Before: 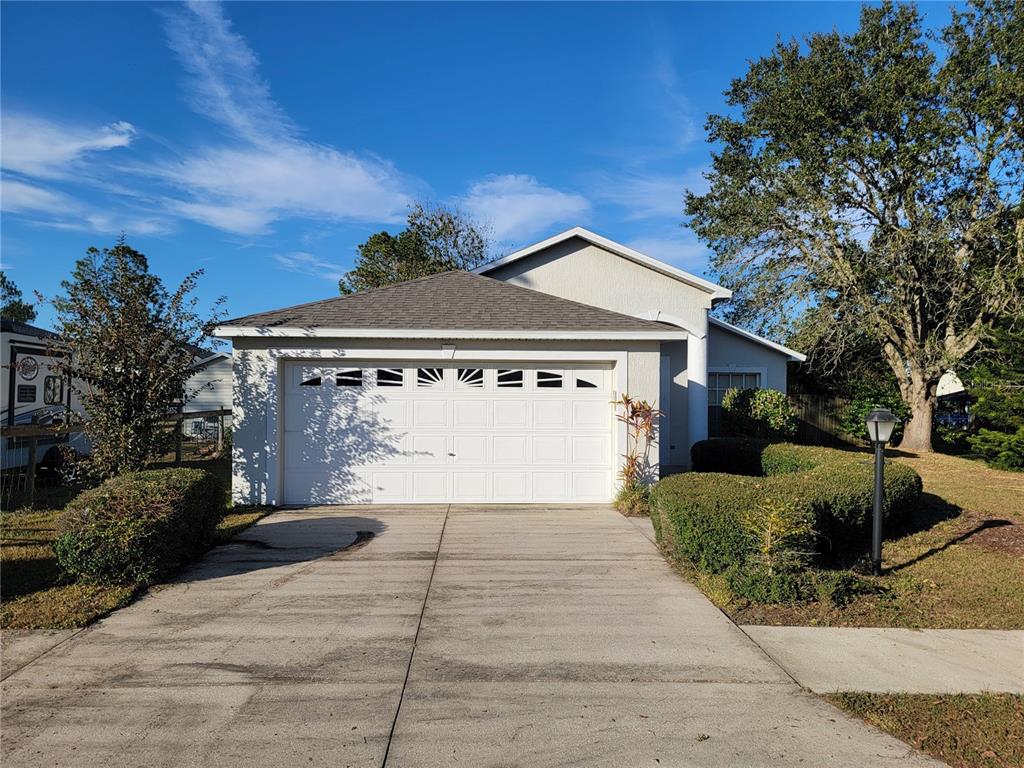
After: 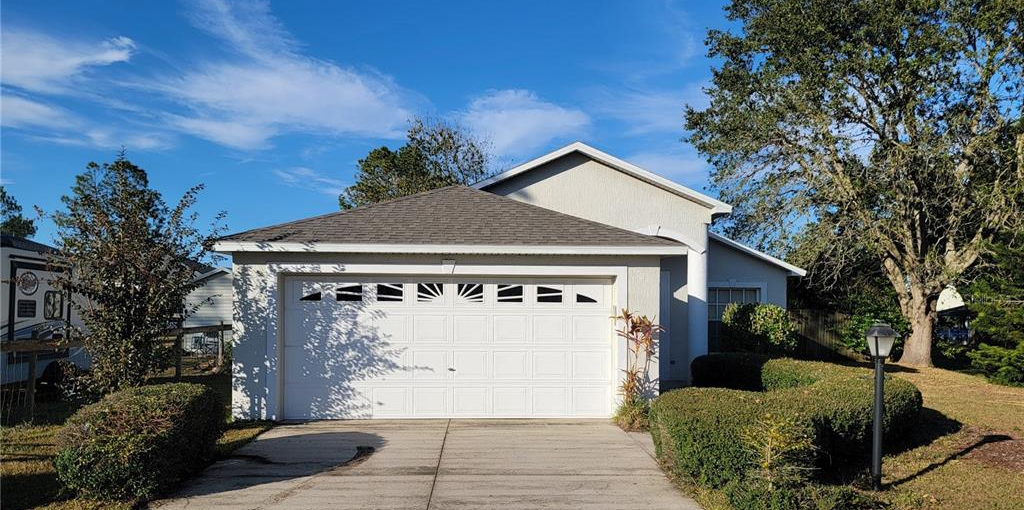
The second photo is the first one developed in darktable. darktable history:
crop: top 11.173%, bottom 22.375%
